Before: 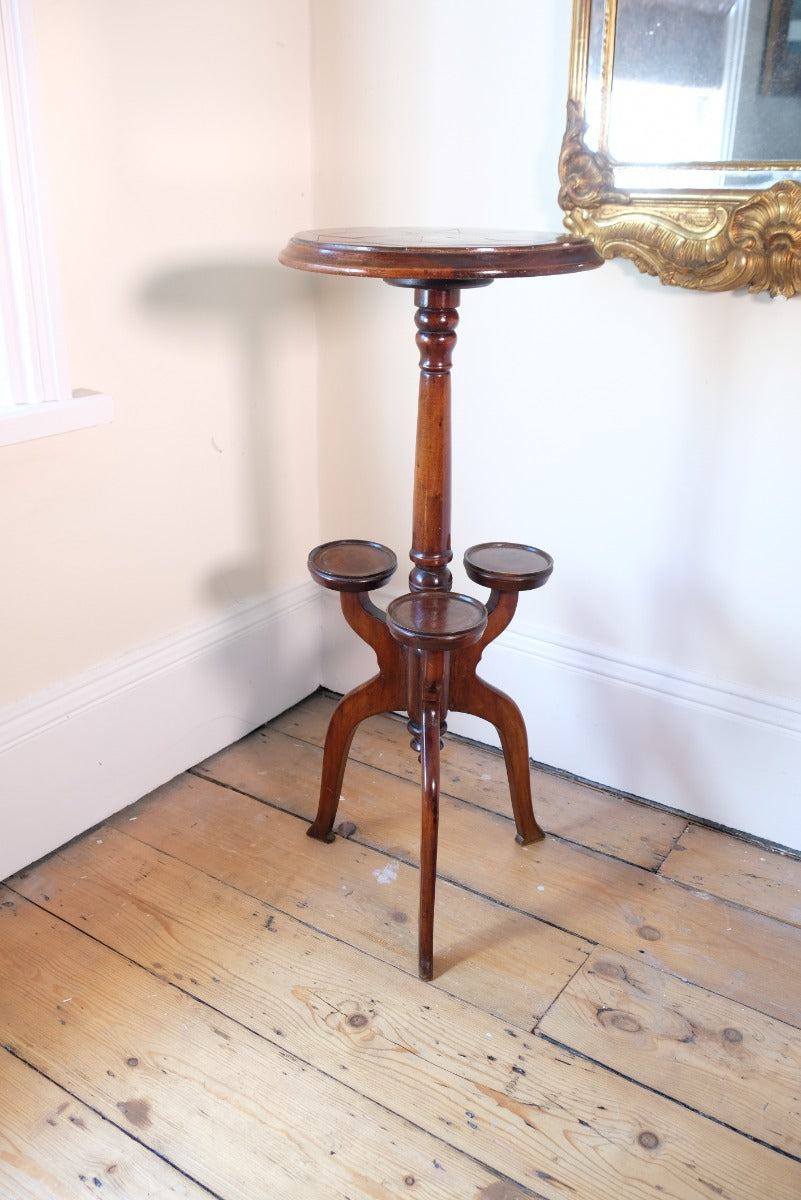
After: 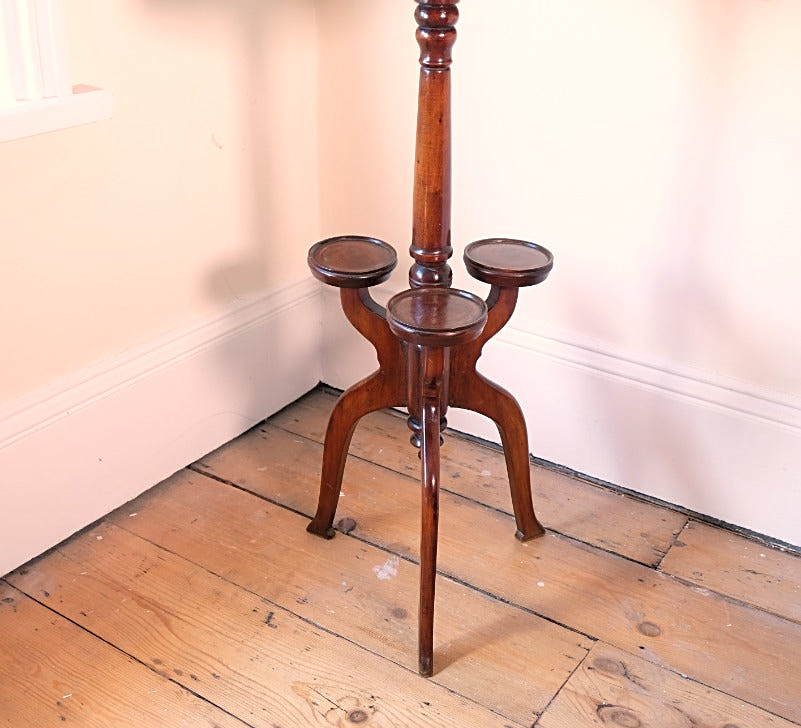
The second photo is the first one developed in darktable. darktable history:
white balance: red 1.127, blue 0.943
sharpen: on, module defaults
crop and rotate: top 25.357%, bottom 13.942%
